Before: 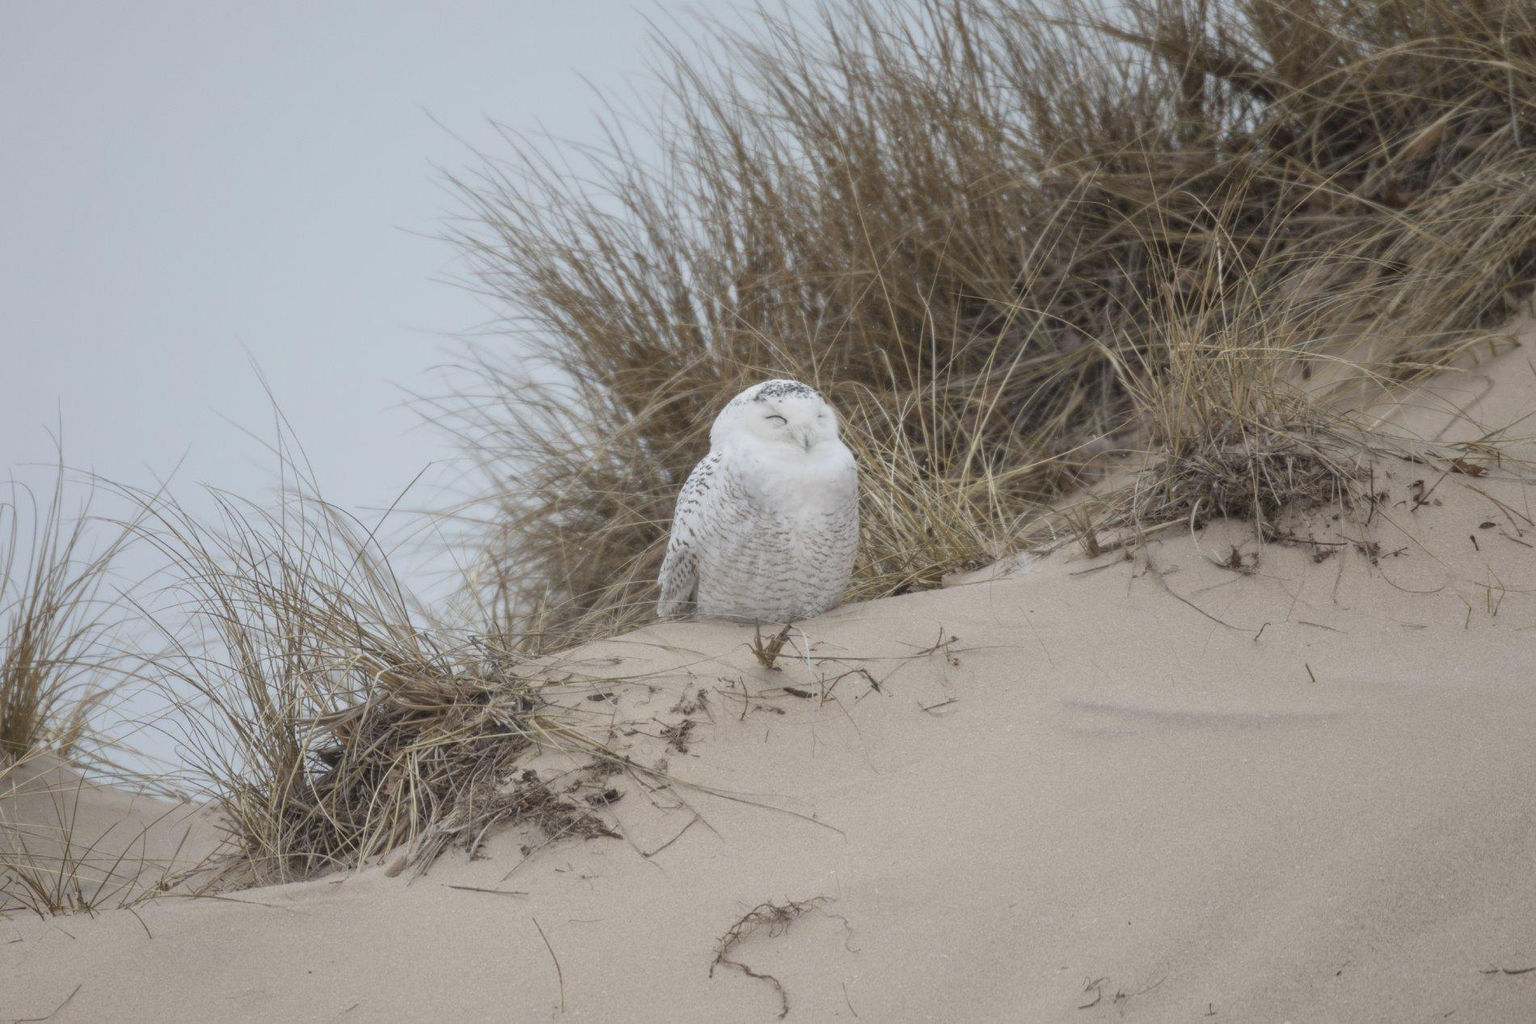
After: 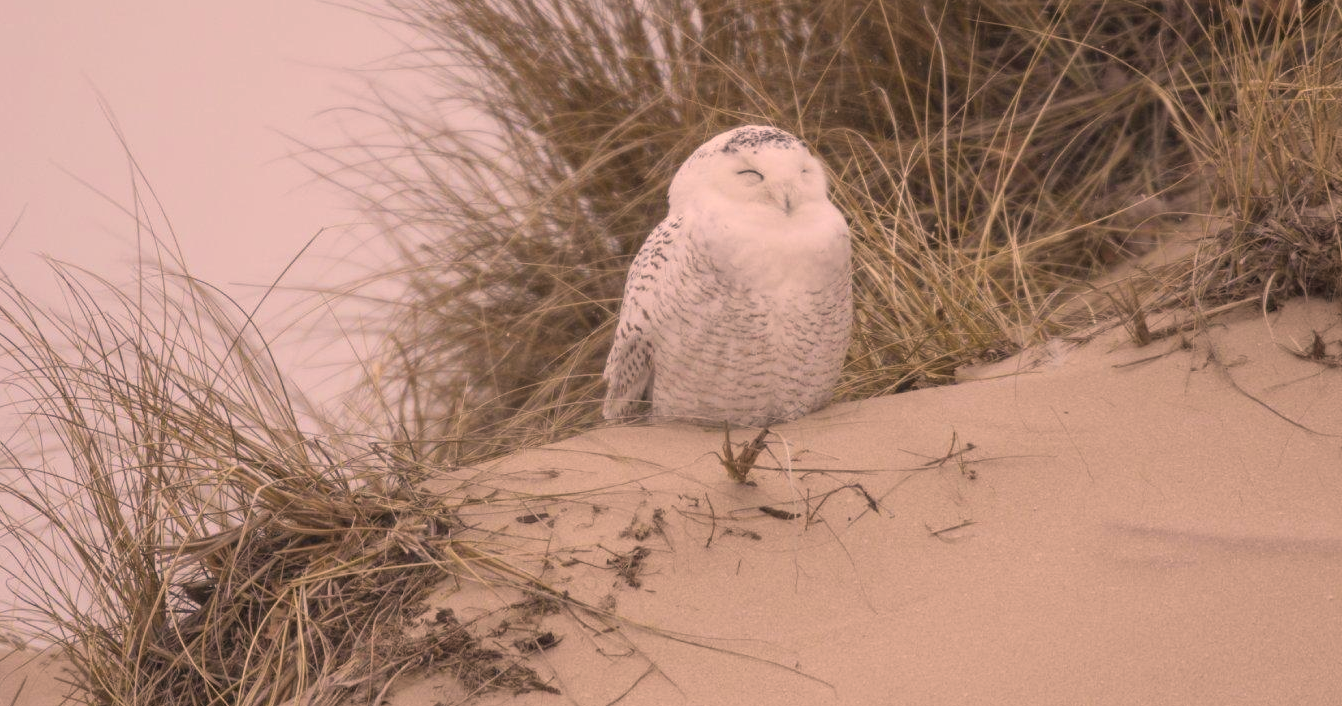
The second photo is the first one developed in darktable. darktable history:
crop: left 11.068%, top 27.229%, right 18.26%, bottom 16.971%
color correction: highlights a* 21.17, highlights b* 19.84
